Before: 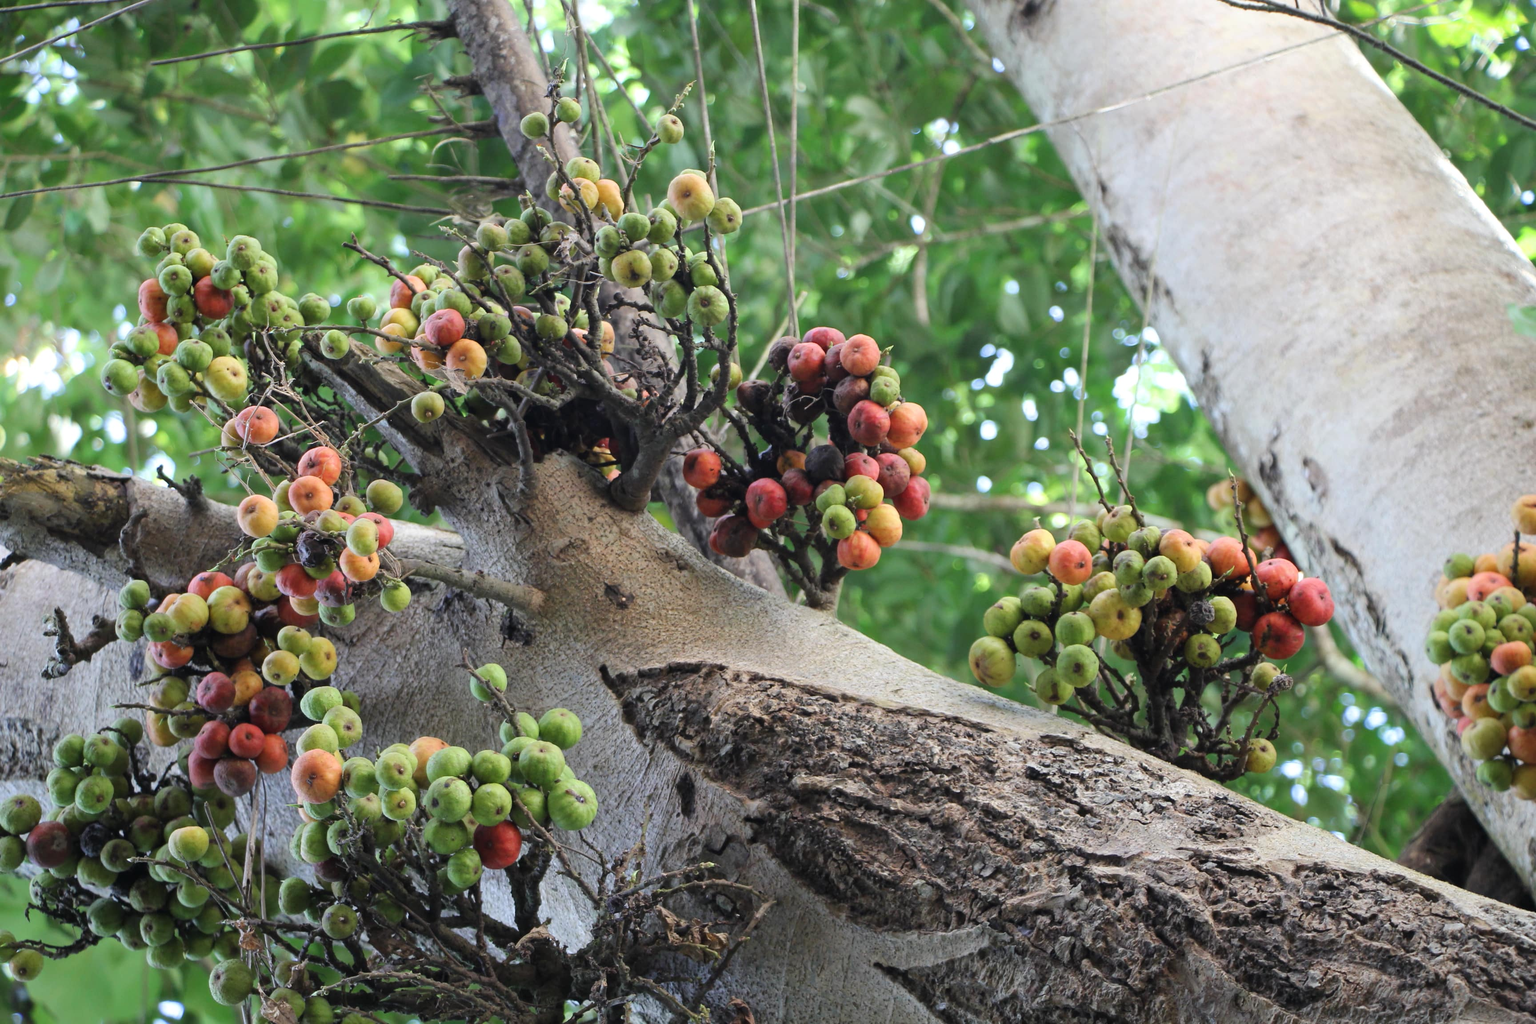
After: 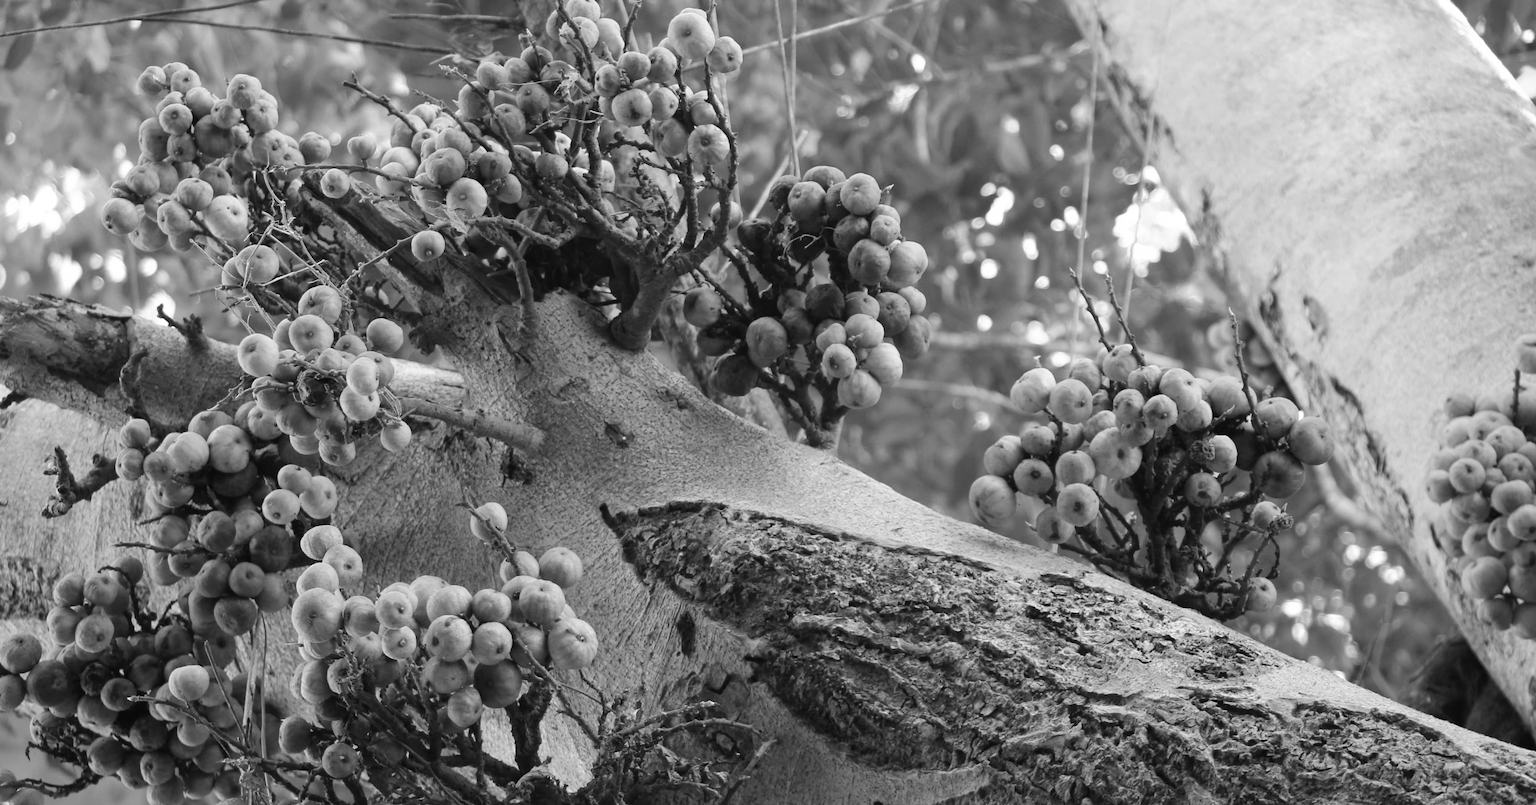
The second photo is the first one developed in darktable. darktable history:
monochrome: a 1.94, b -0.638
crop and rotate: top 15.774%, bottom 5.506%
white balance: red 1.029, blue 0.92
